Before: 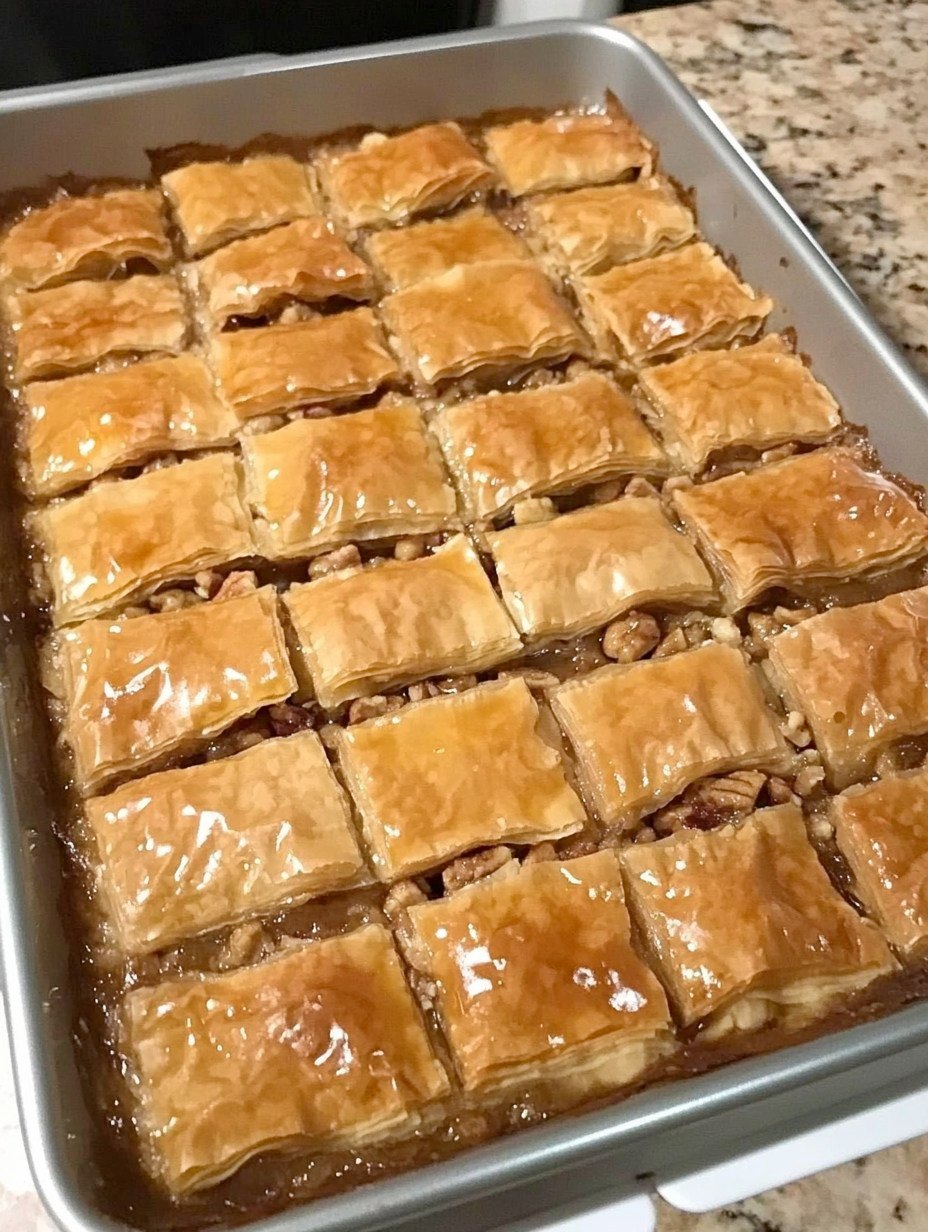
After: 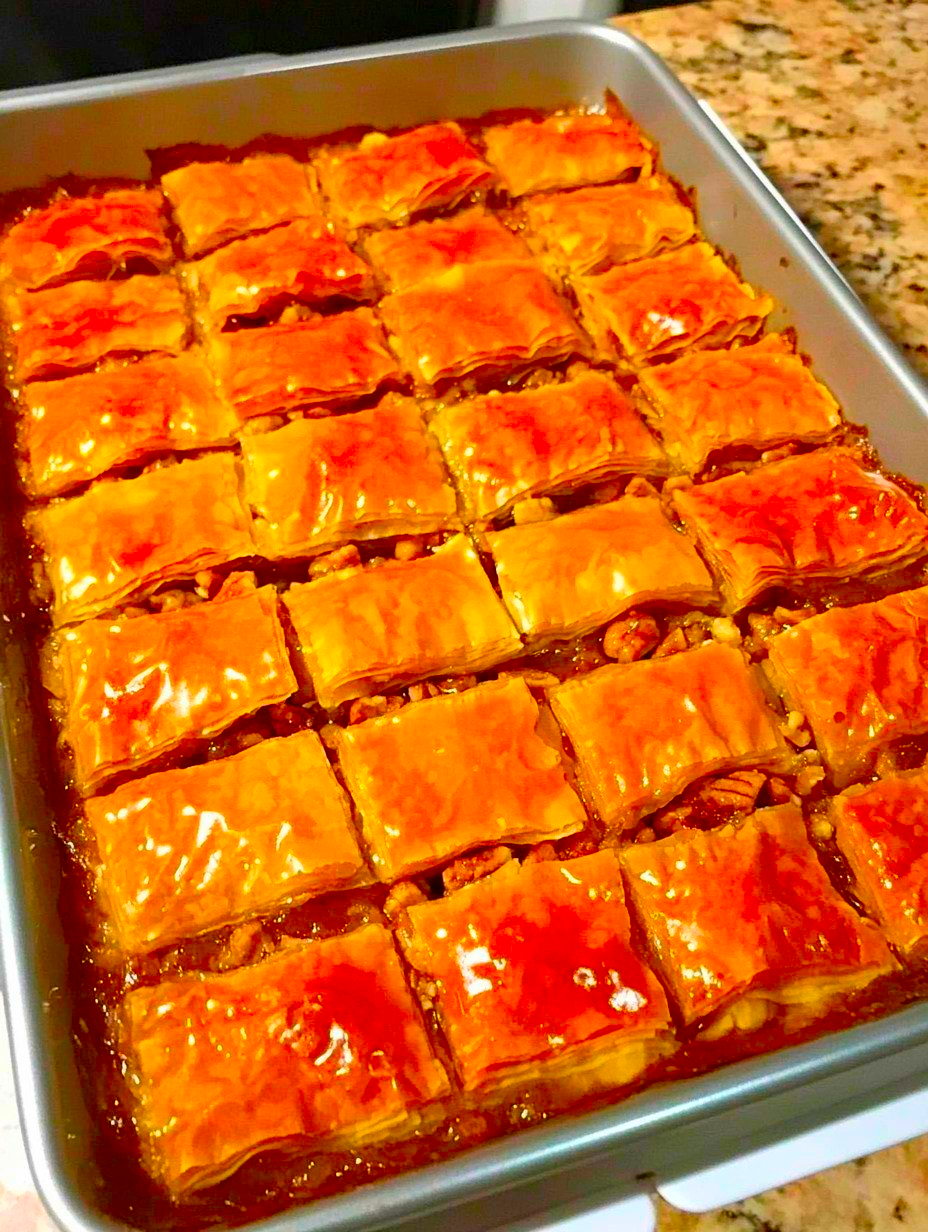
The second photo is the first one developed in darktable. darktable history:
color correction: highlights b* -0.004, saturation 2.99
